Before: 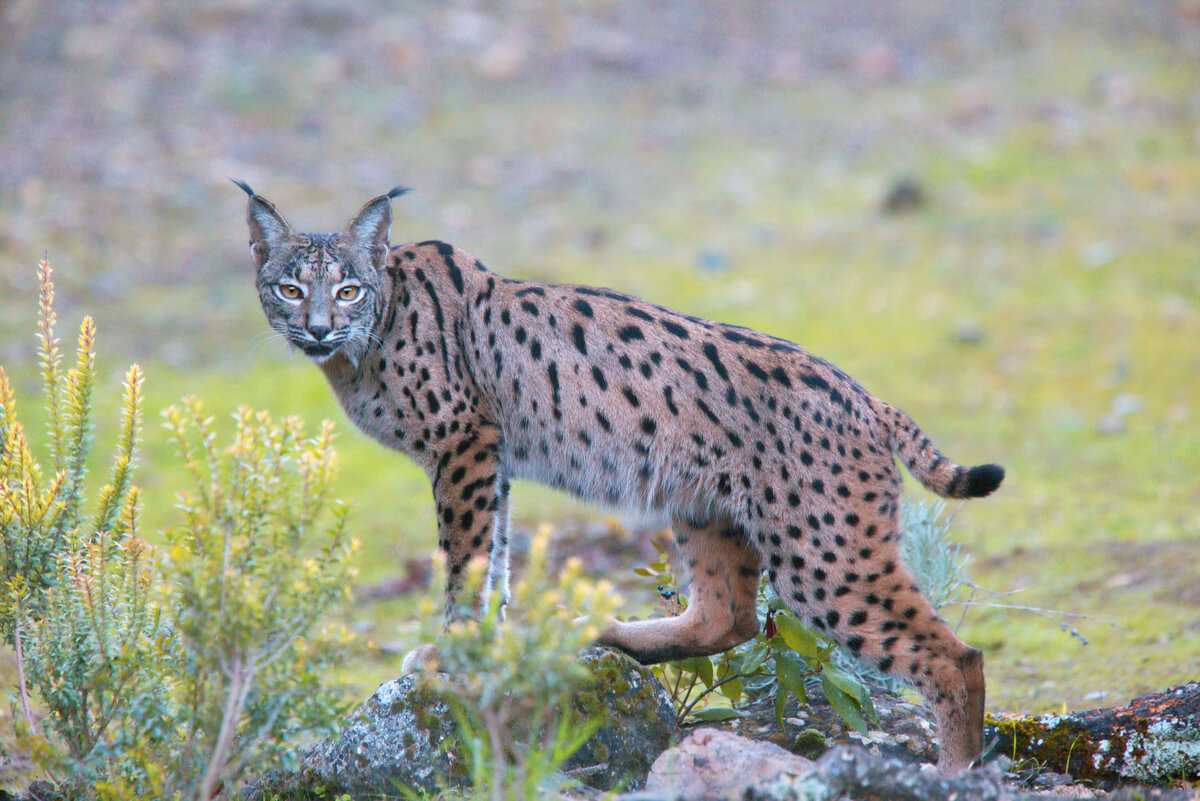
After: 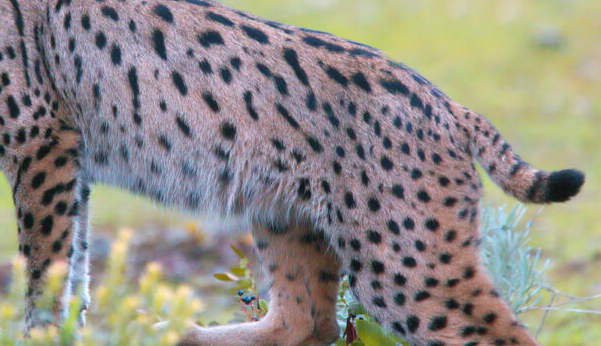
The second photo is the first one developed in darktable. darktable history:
crop: left 35.032%, top 36.833%, right 14.803%, bottom 19.943%
